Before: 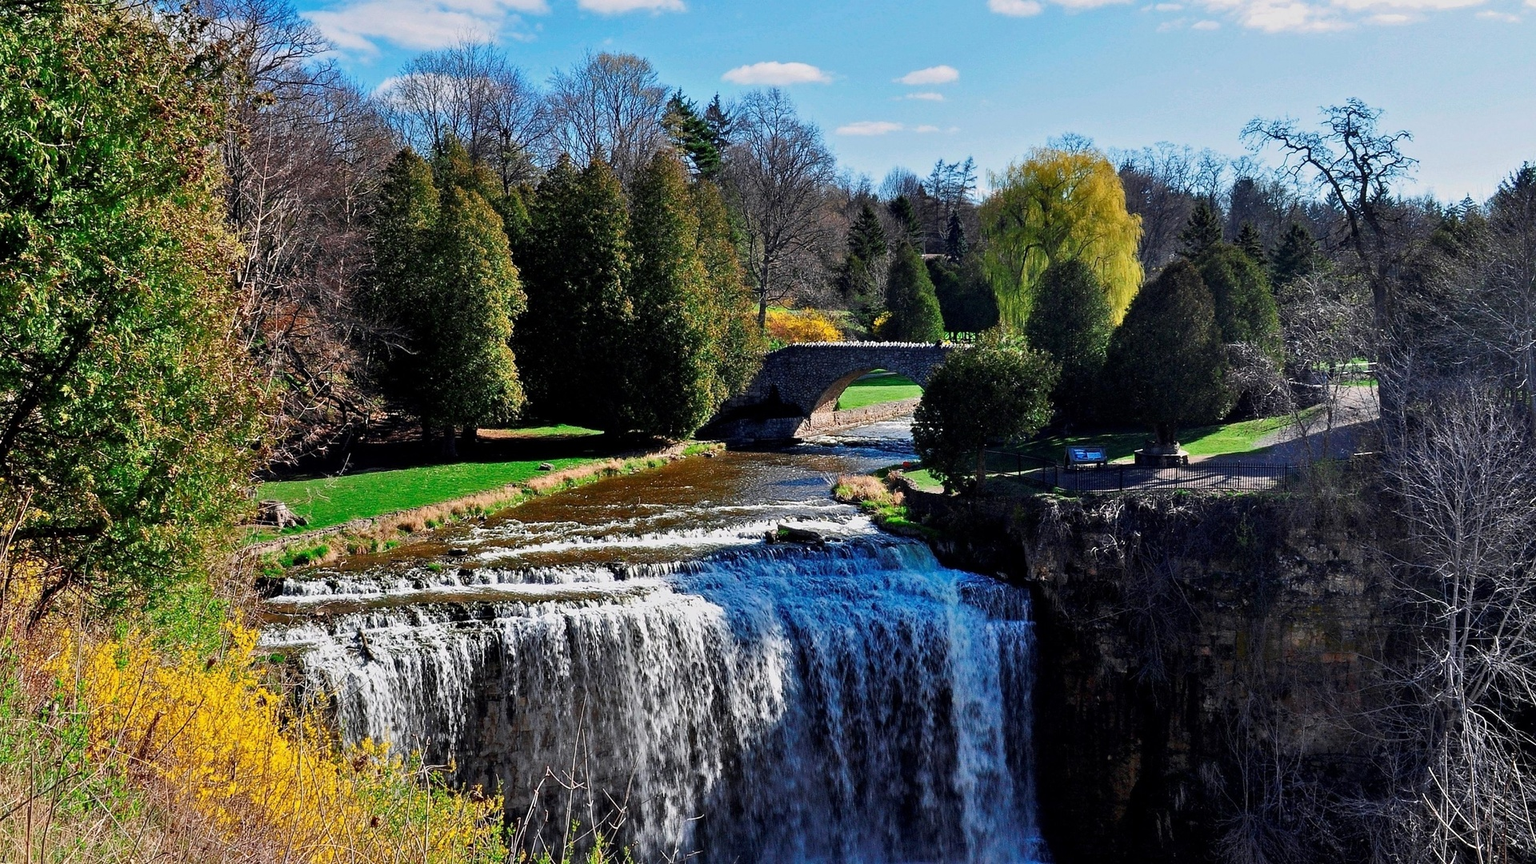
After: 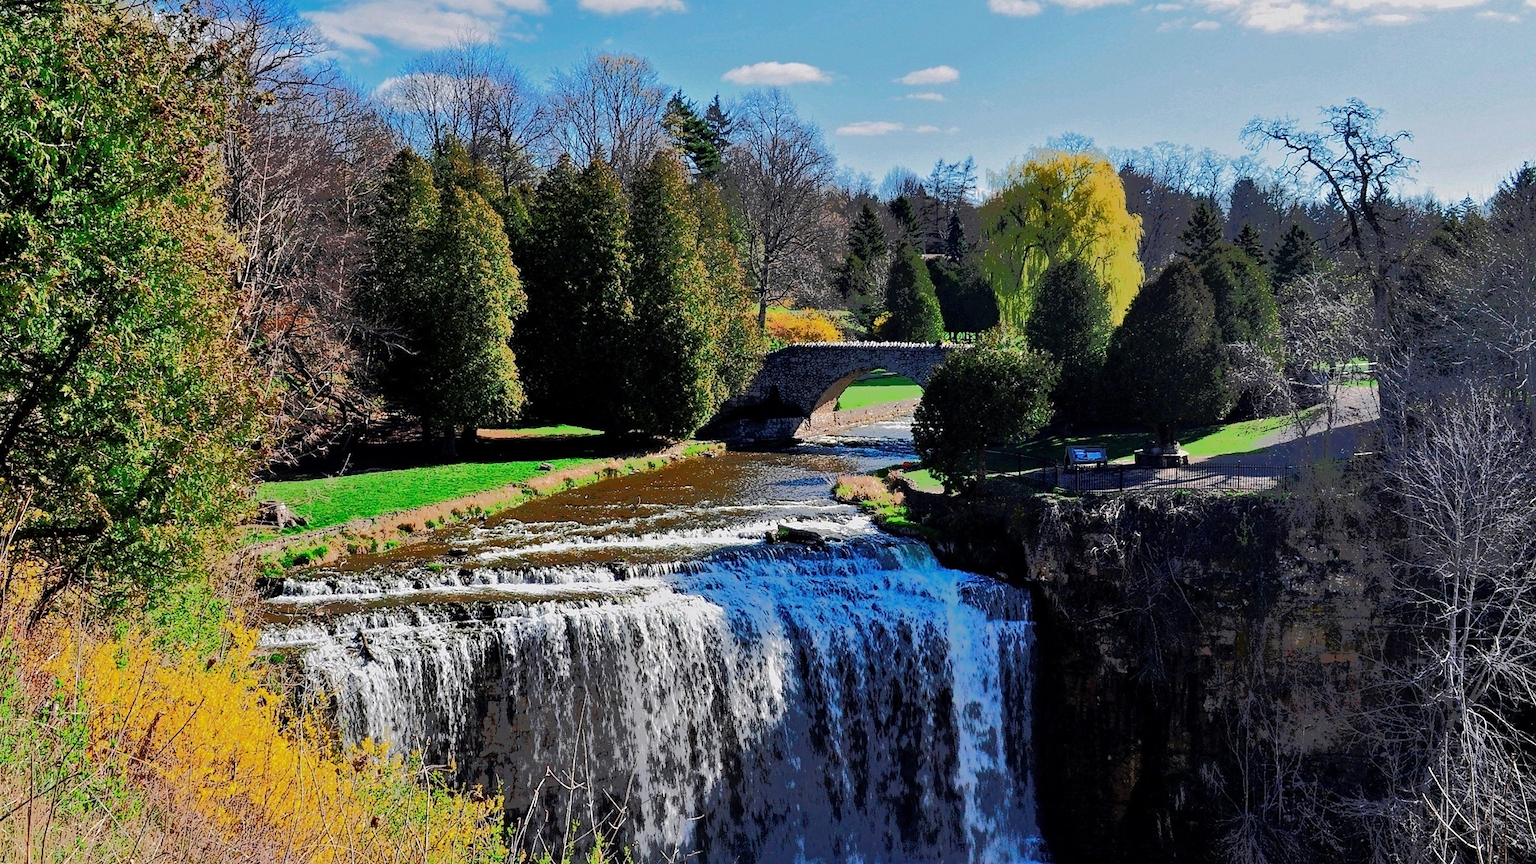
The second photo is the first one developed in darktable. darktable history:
tone equalizer: -7 EV -0.616 EV, -6 EV 1.02 EV, -5 EV -0.445 EV, -4 EV 0.404 EV, -3 EV 0.443 EV, -2 EV 0.143 EV, -1 EV -0.159 EV, +0 EV -0.366 EV, edges refinement/feathering 500, mask exposure compensation -1.57 EV, preserve details no
